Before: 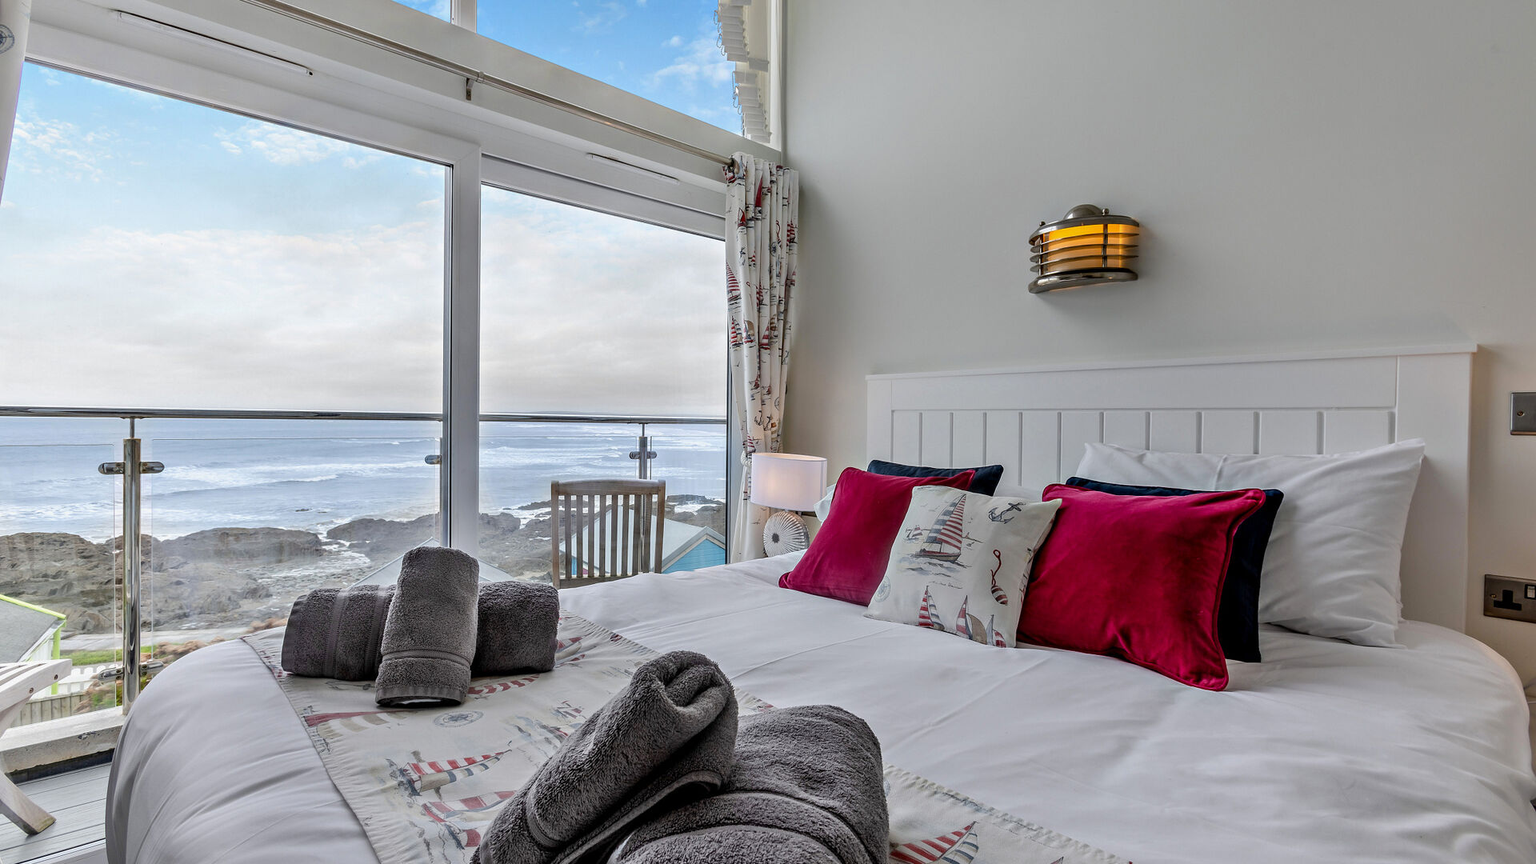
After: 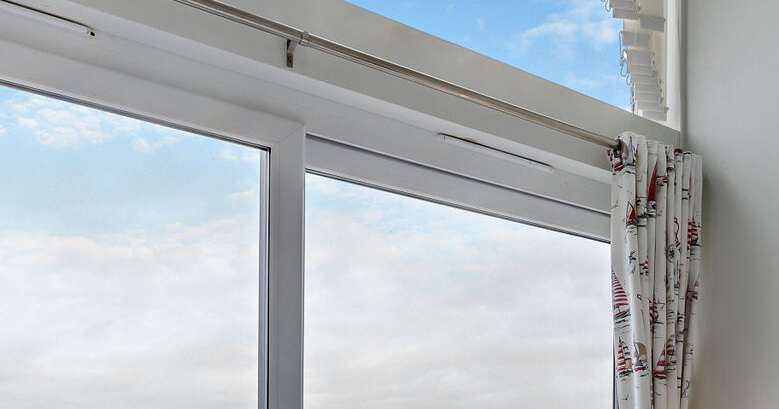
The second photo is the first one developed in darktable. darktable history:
crop: left 15.452%, top 5.459%, right 43.956%, bottom 56.62%
white balance: red 1, blue 1
